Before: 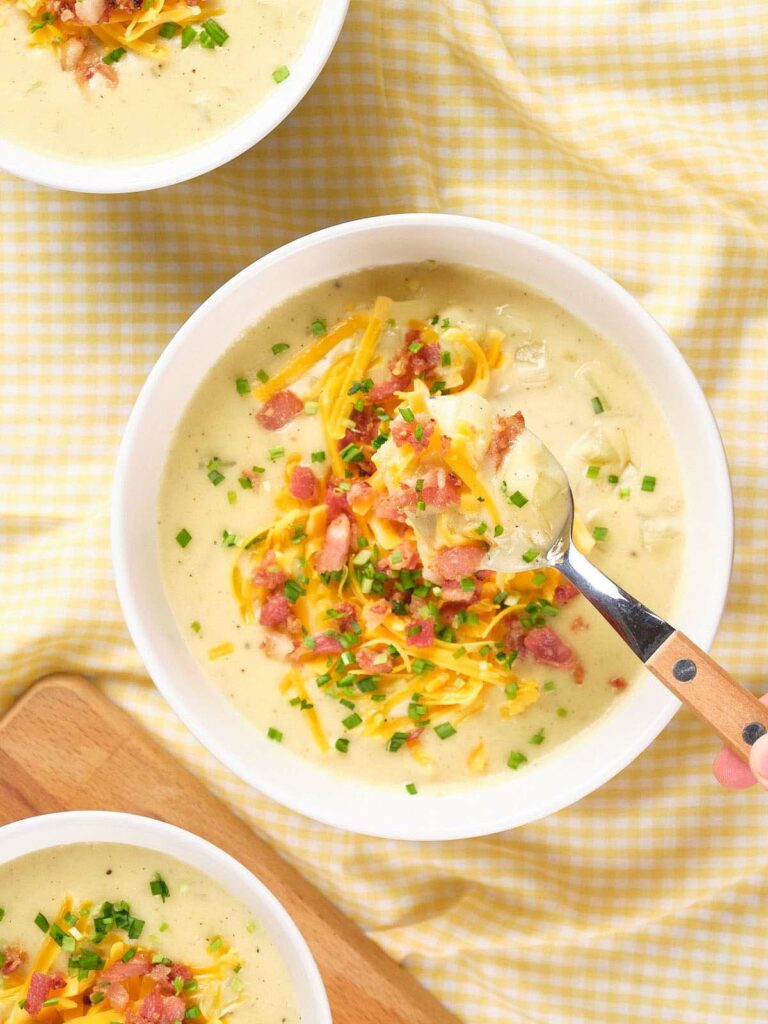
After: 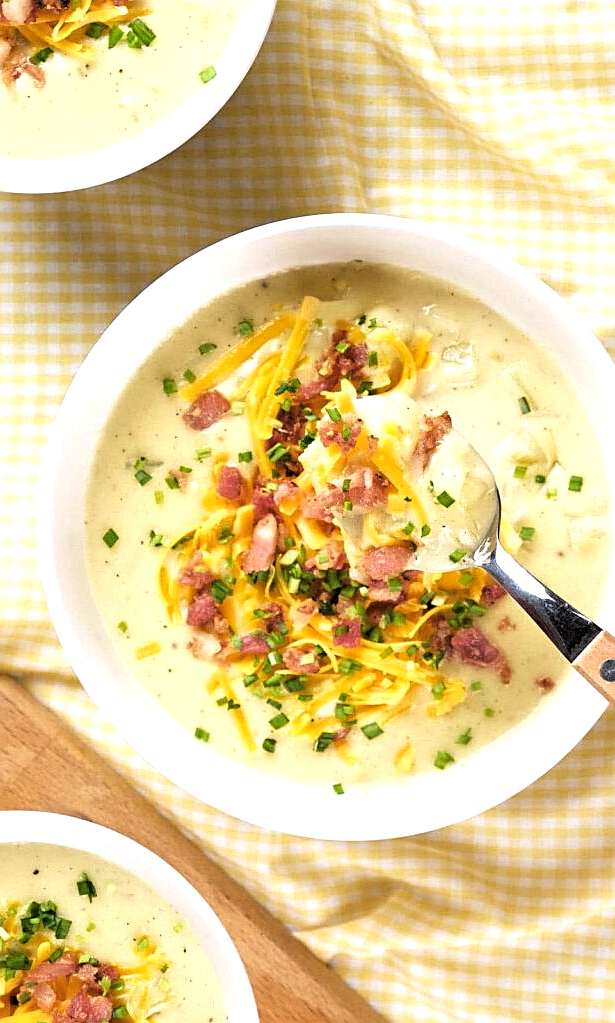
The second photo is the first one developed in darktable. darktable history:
white balance: red 0.98, blue 1.034
levels: levels [0.182, 0.542, 0.902]
crop and rotate: left 9.597%, right 10.195%
sharpen: on, module defaults
